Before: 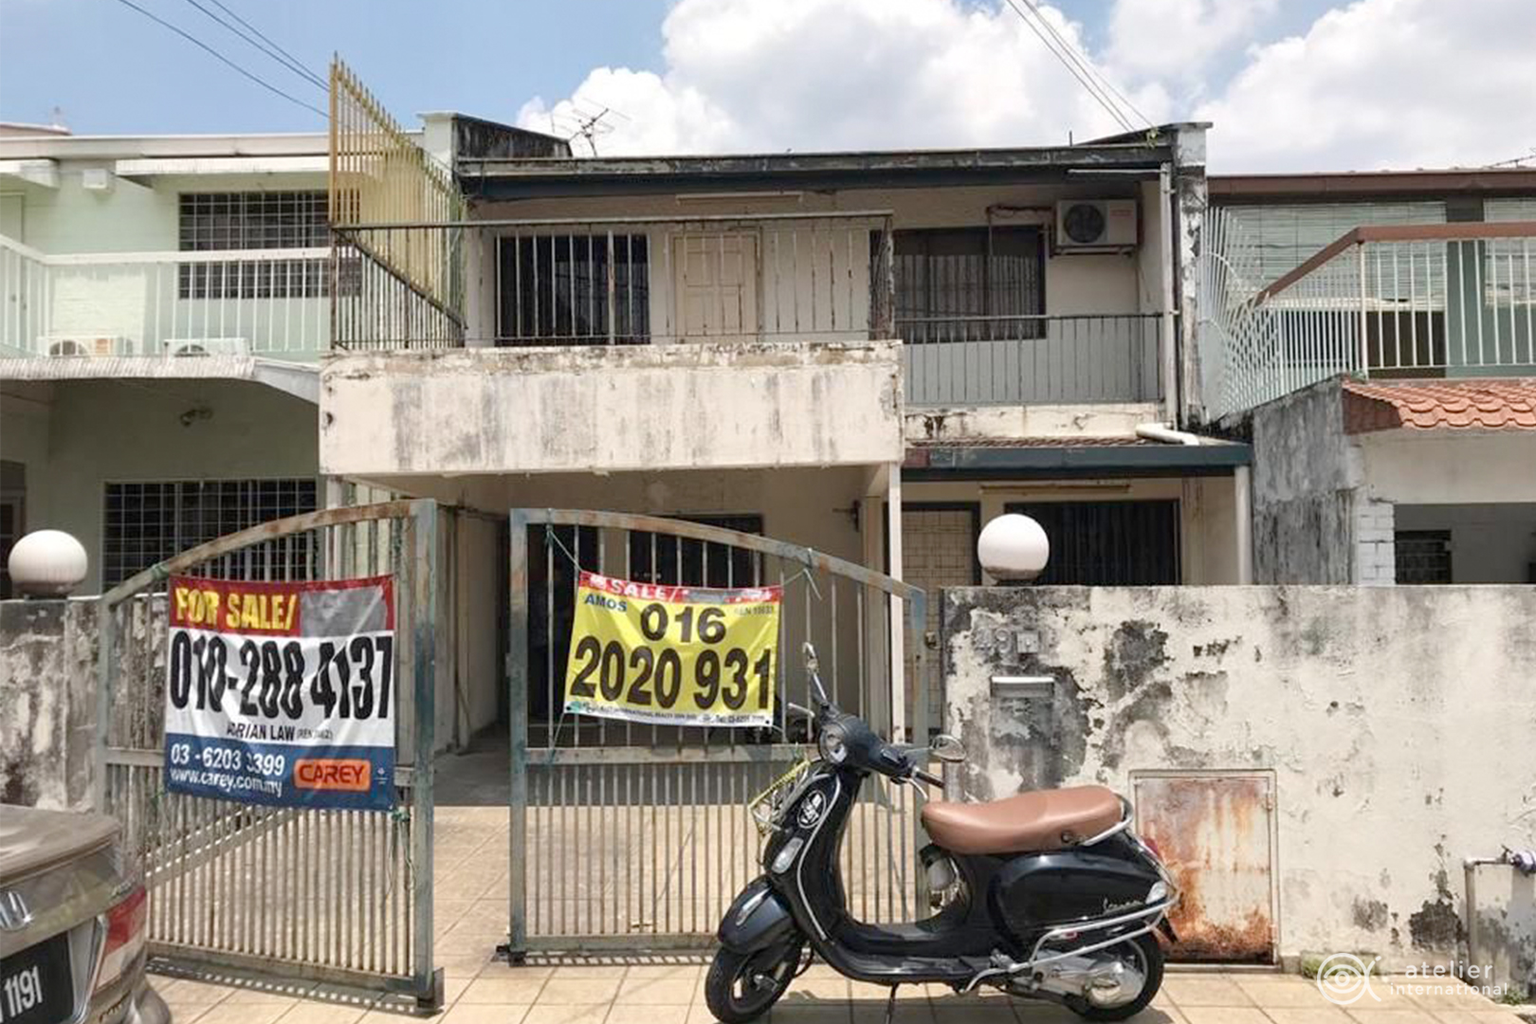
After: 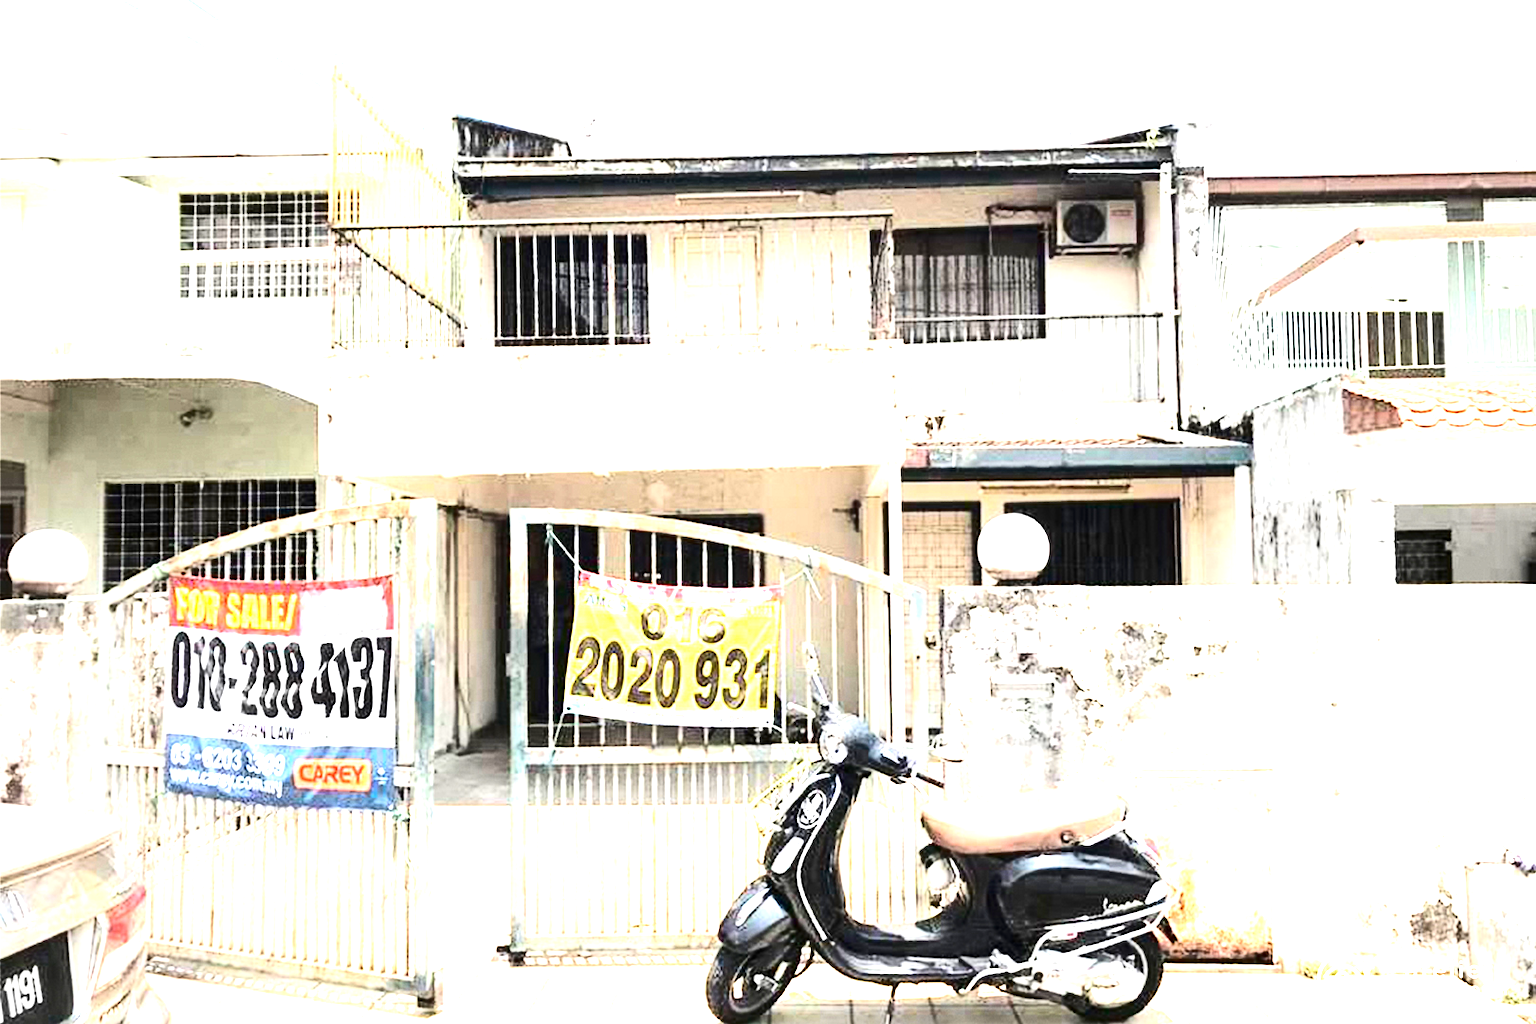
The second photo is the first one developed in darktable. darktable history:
exposure: black level correction 0, exposure 1.925 EV, compensate exposure bias true, compensate highlight preservation false
contrast brightness saturation: contrast 0.222
tone equalizer: -8 EV -1.1 EV, -7 EV -0.979 EV, -6 EV -0.882 EV, -5 EV -0.606 EV, -3 EV 0.569 EV, -2 EV 0.878 EV, -1 EV 0.986 EV, +0 EV 1.07 EV, edges refinement/feathering 500, mask exposure compensation -1.57 EV, preserve details no
